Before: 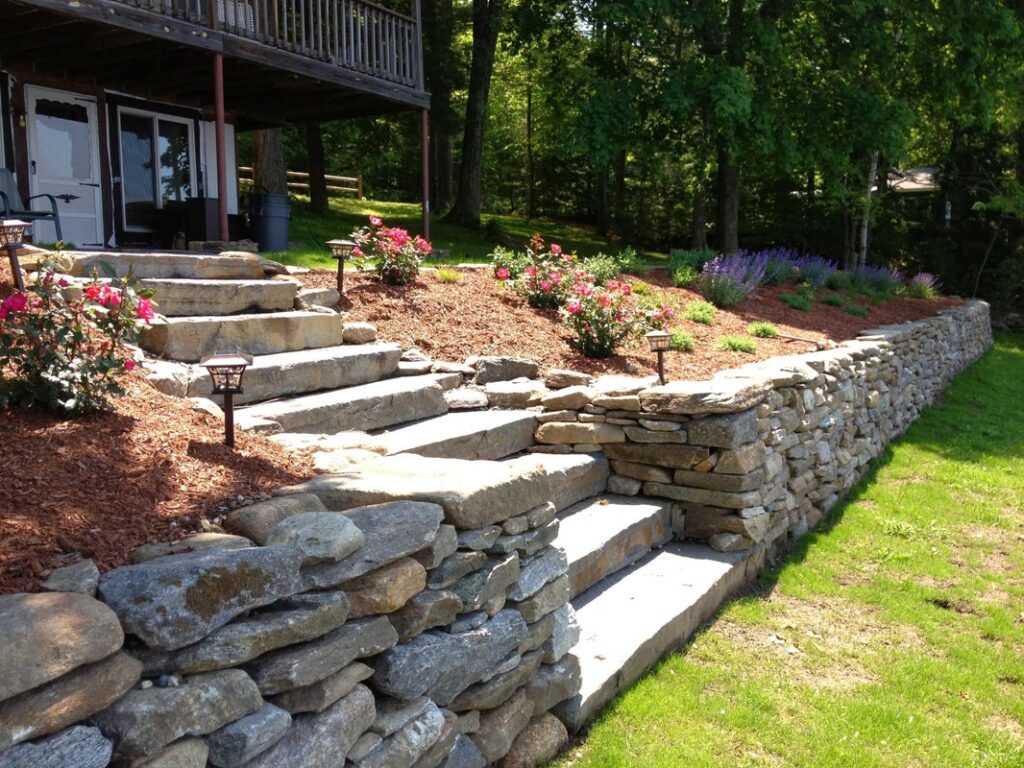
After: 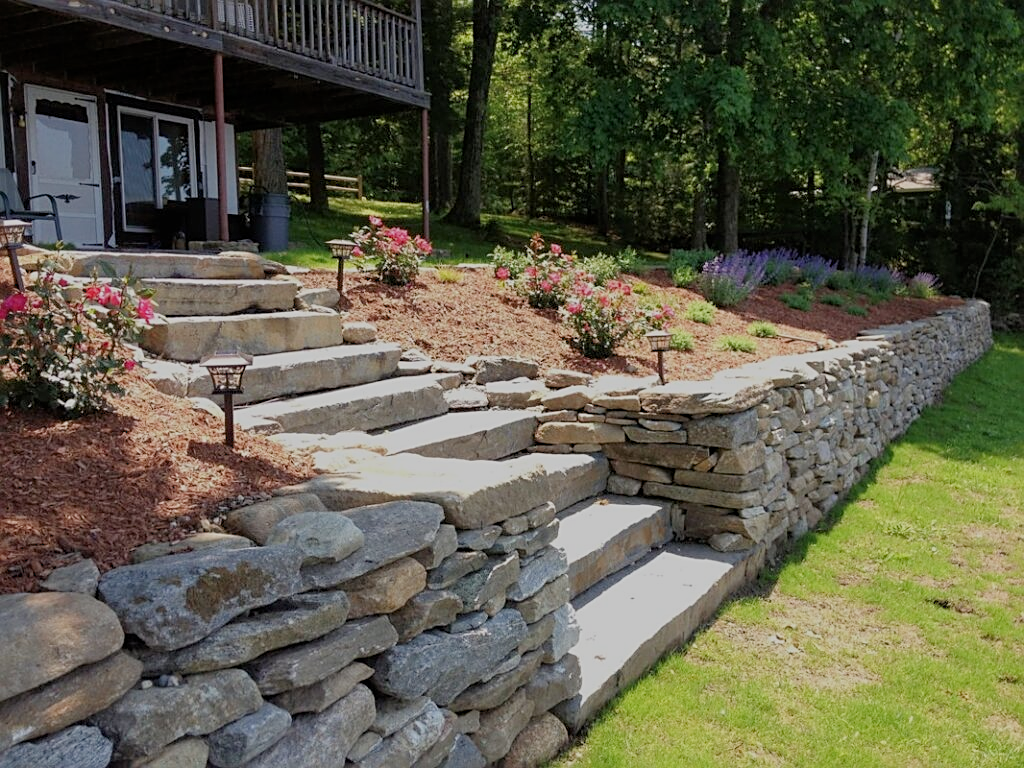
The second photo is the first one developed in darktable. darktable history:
filmic rgb: middle gray luminance 4.32%, black relative exposure -13.1 EV, white relative exposure 5.03 EV, threshold -0.284 EV, transition 3.19 EV, structure ↔ texture 99.57%, target black luminance 0%, hardness 5.19, latitude 59.52%, contrast 0.757, highlights saturation mix 3.52%, shadows ↔ highlights balance 26.08%, enable highlight reconstruction true
sharpen: amount 0.492
